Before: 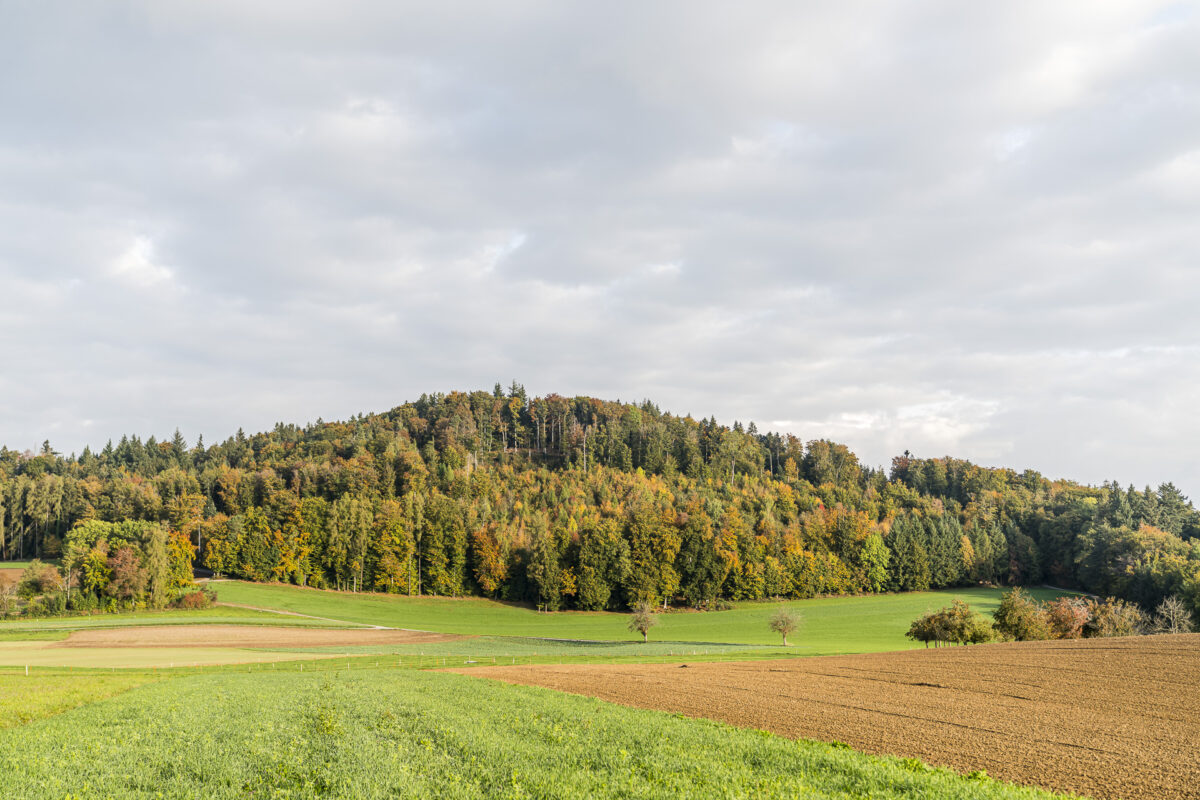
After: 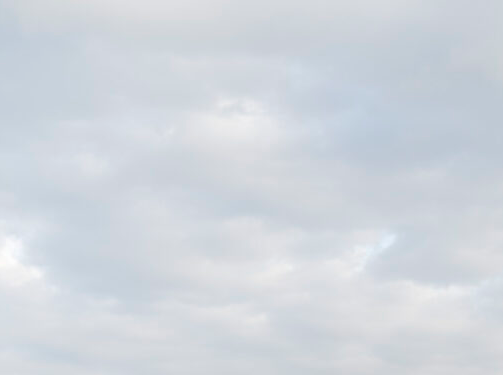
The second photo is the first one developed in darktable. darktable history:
crop and rotate: left 10.834%, top 0.105%, right 47.199%, bottom 52.941%
color zones: curves: ch1 [(0, 0.469) (0.01, 0.469) (0.12, 0.446) (0.248, 0.469) (0.5, 0.5) (0.748, 0.5) (0.99, 0.469) (1, 0.469)], mix 31.02%
